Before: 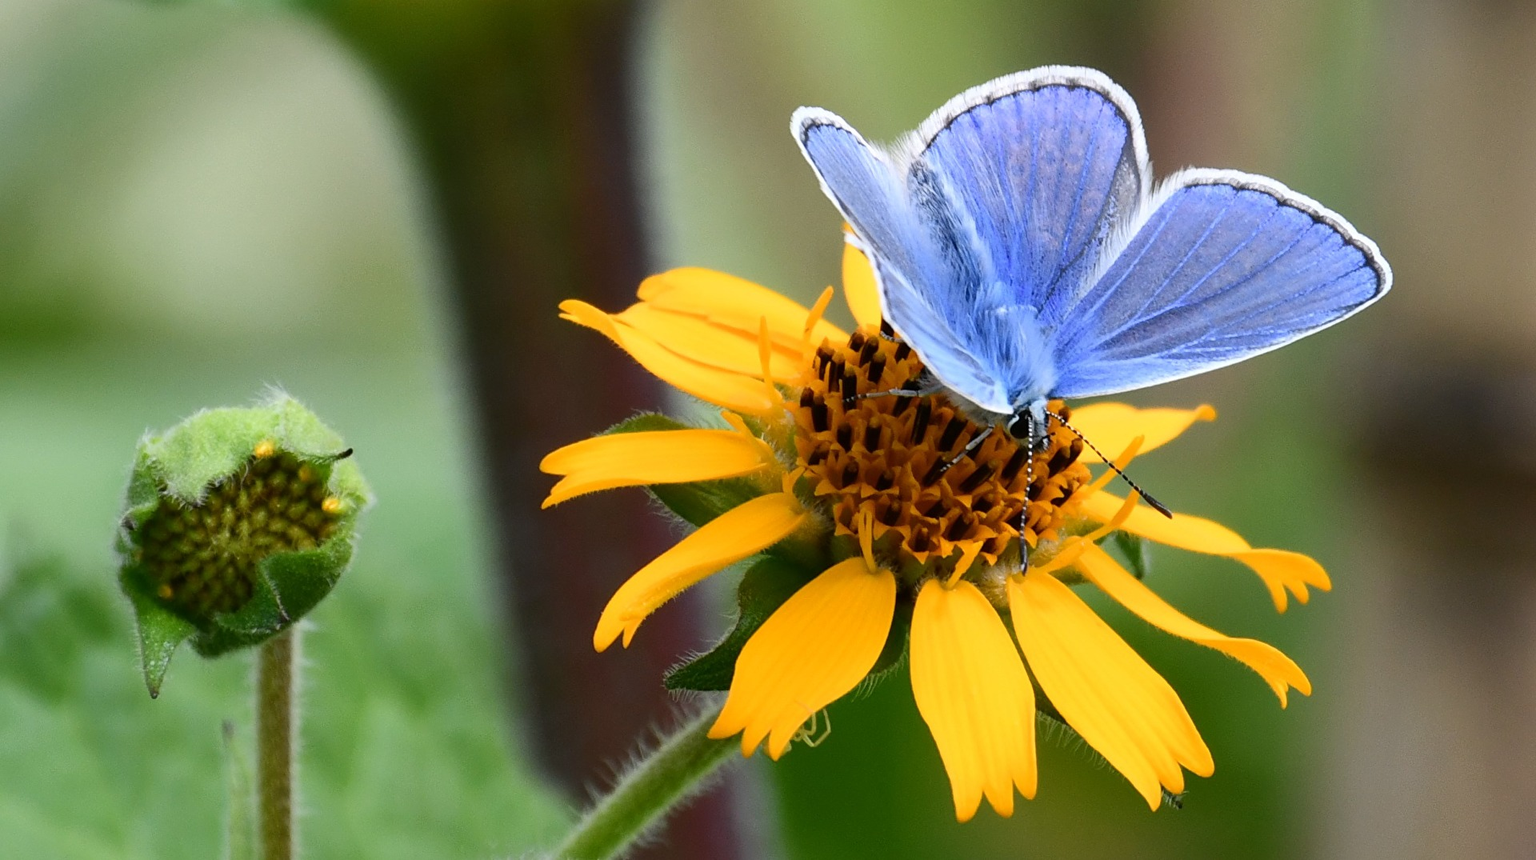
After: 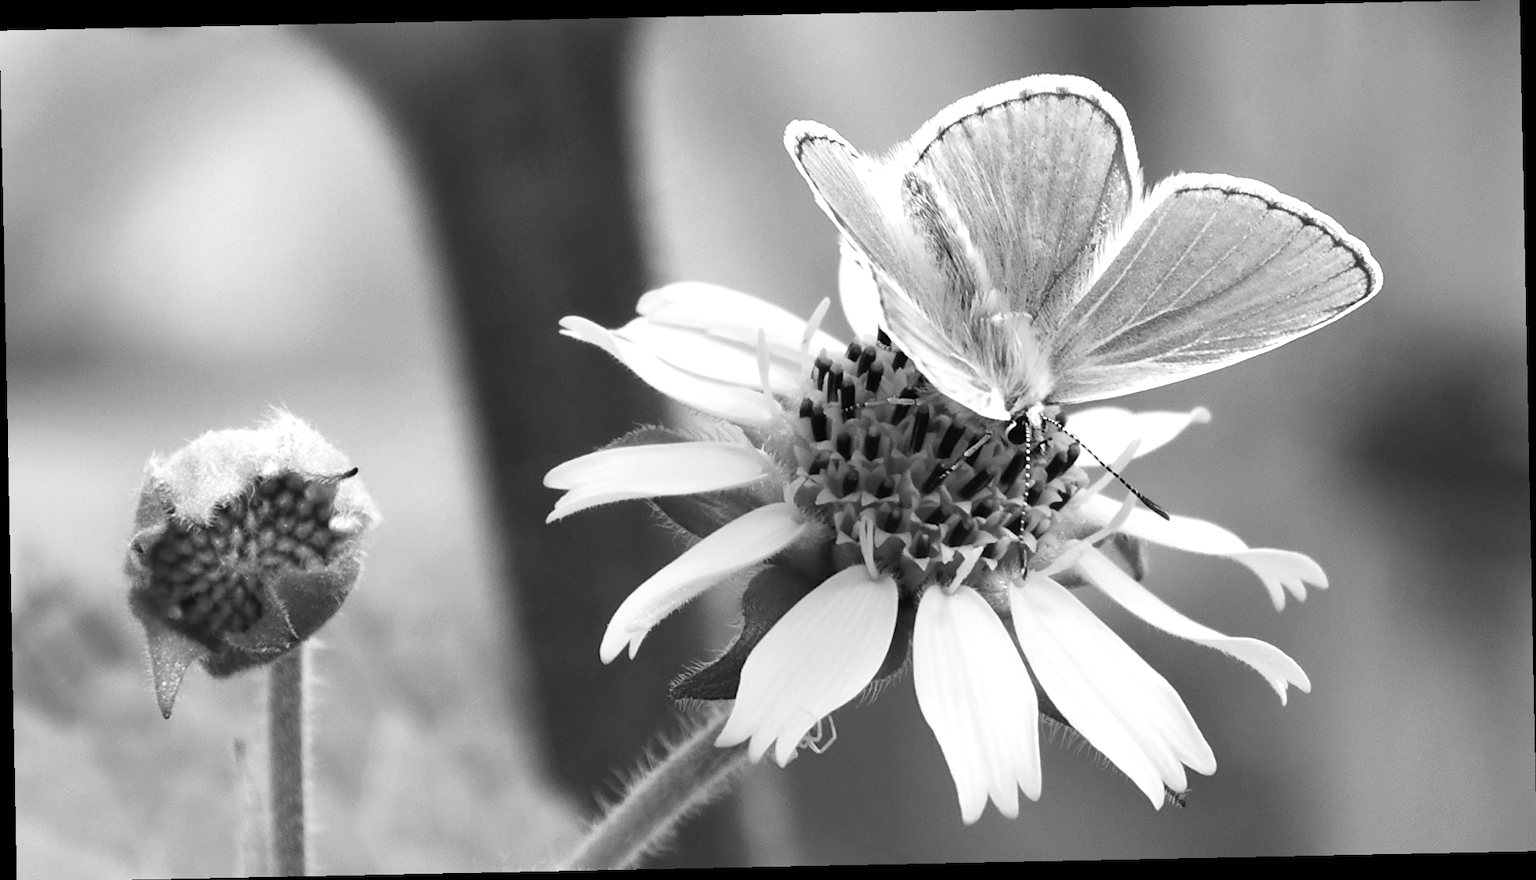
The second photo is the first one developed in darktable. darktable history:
exposure: black level correction 0, exposure 0.7 EV, compensate exposure bias true, compensate highlight preservation false
rotate and perspective: rotation -1.17°, automatic cropping off
monochrome: on, module defaults
